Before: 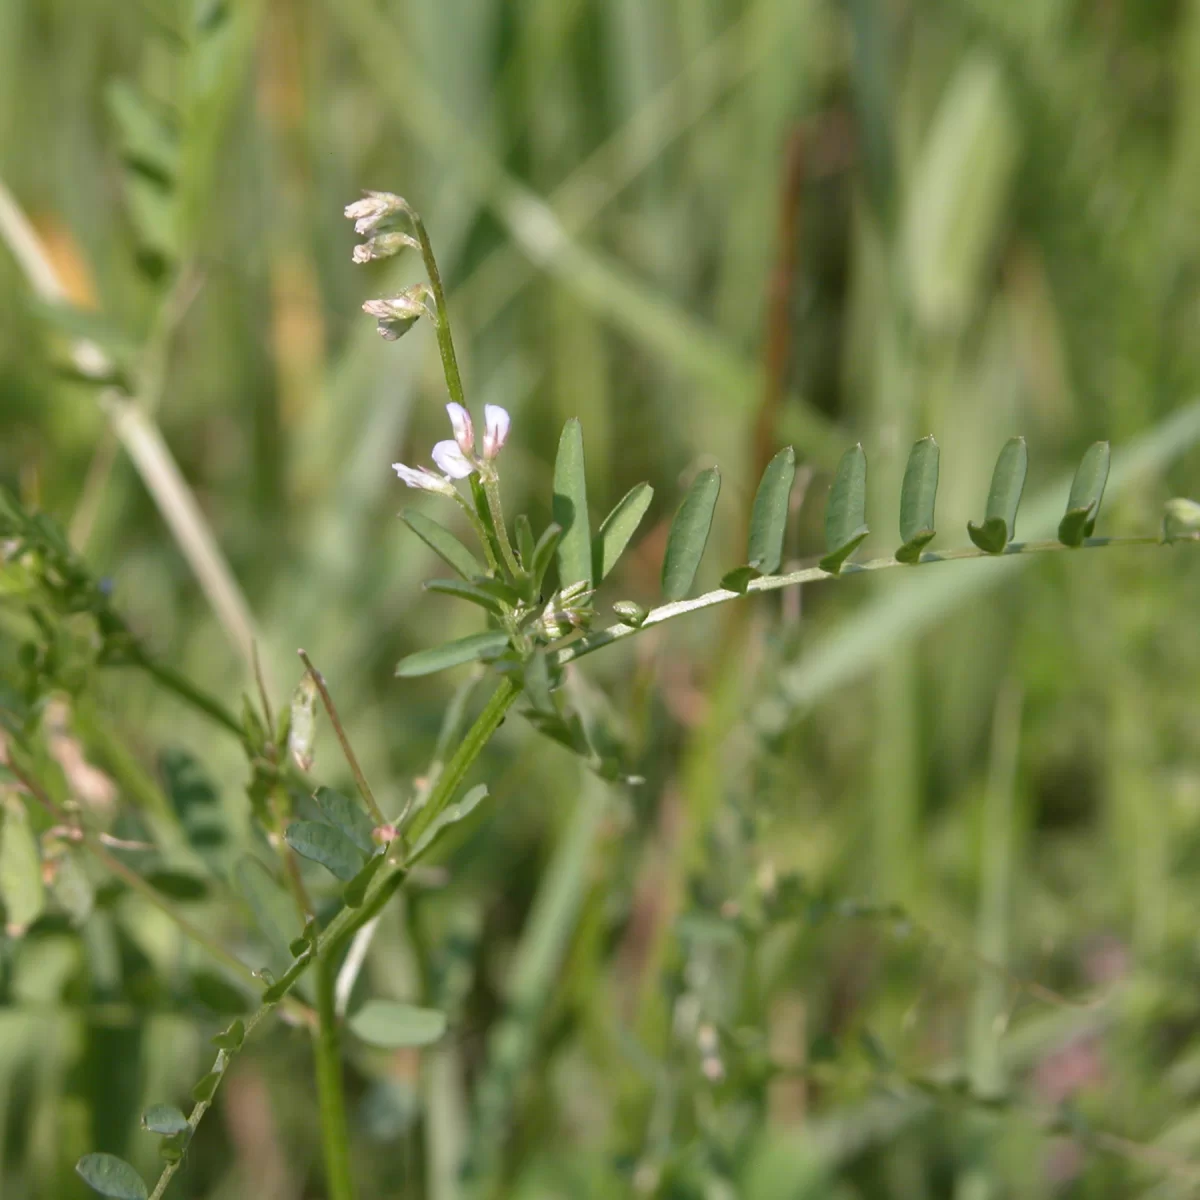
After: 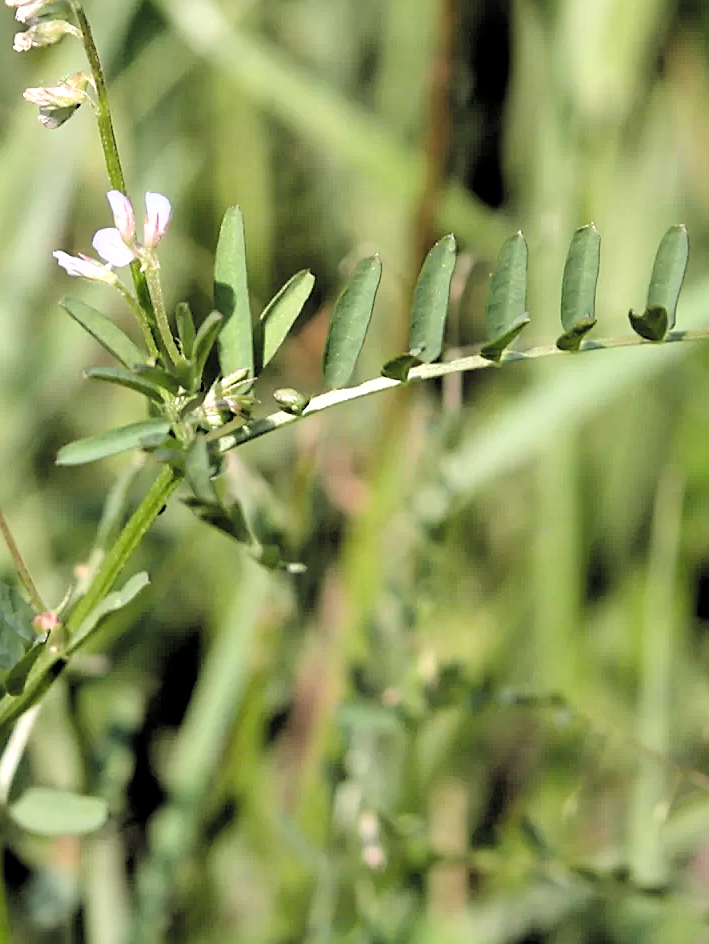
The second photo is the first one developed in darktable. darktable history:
sharpen: on, module defaults
filmic rgb: middle gray luminance 13.55%, black relative exposure -1.97 EV, white relative exposure 3.1 EV, threshold 6 EV, target black luminance 0%, hardness 1.79, latitude 59.23%, contrast 1.728, highlights saturation mix 5%, shadows ↔ highlights balance -37.52%, add noise in highlights 0, color science v3 (2019), use custom middle-gray values true, iterations of high-quality reconstruction 0, contrast in highlights soft, enable highlight reconstruction true
crop and rotate: left 28.256%, top 17.734%, right 12.656%, bottom 3.573%
